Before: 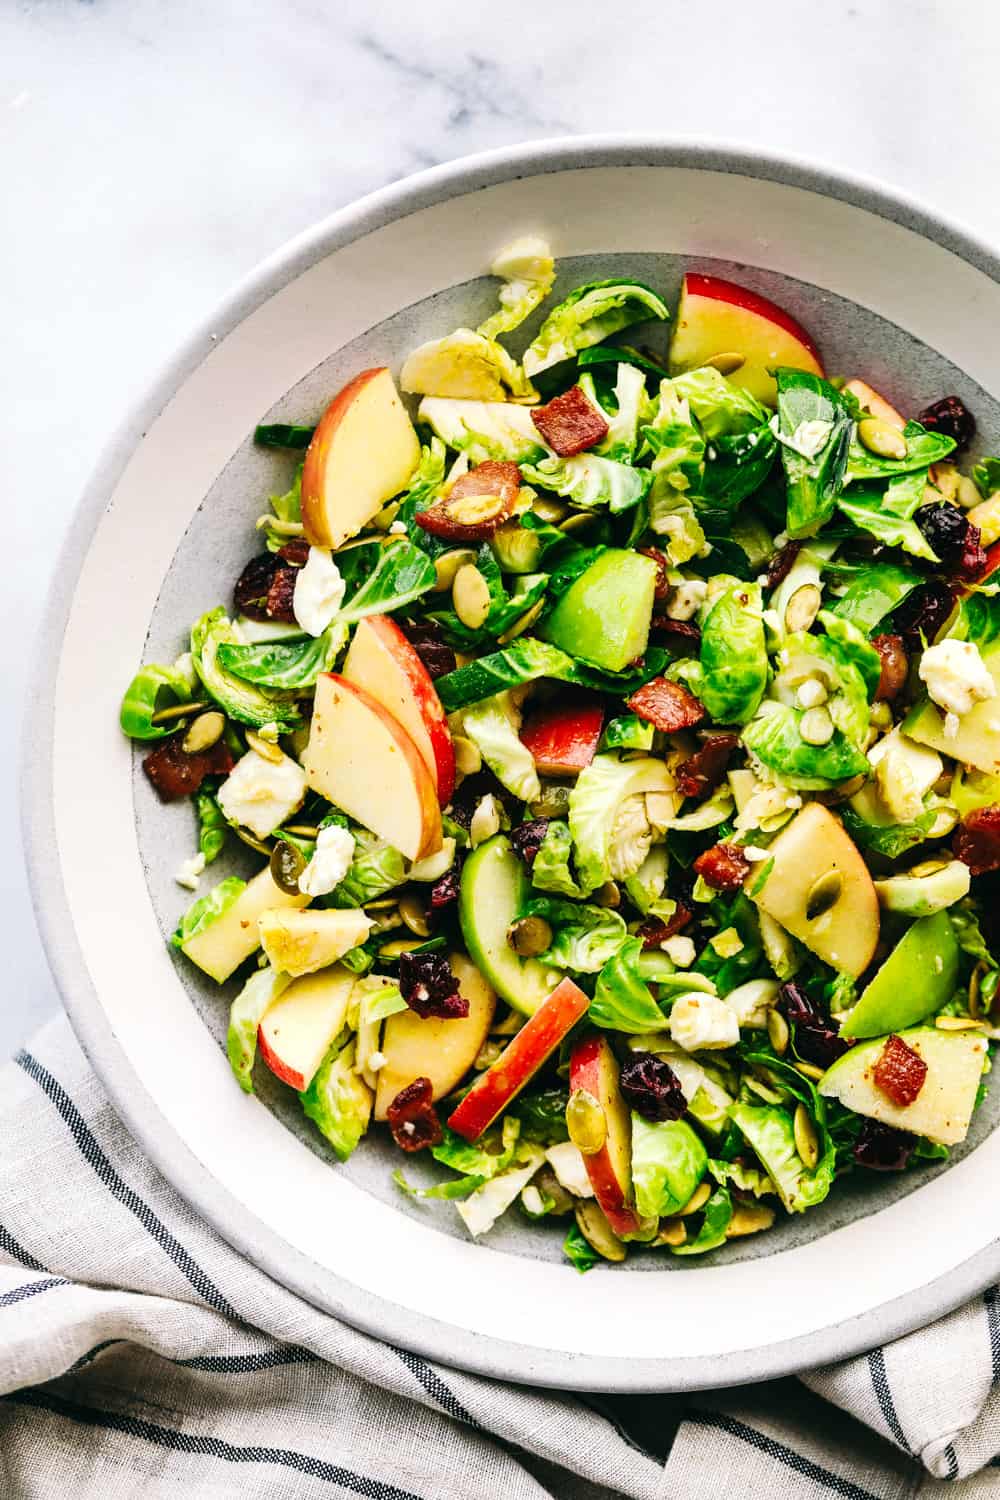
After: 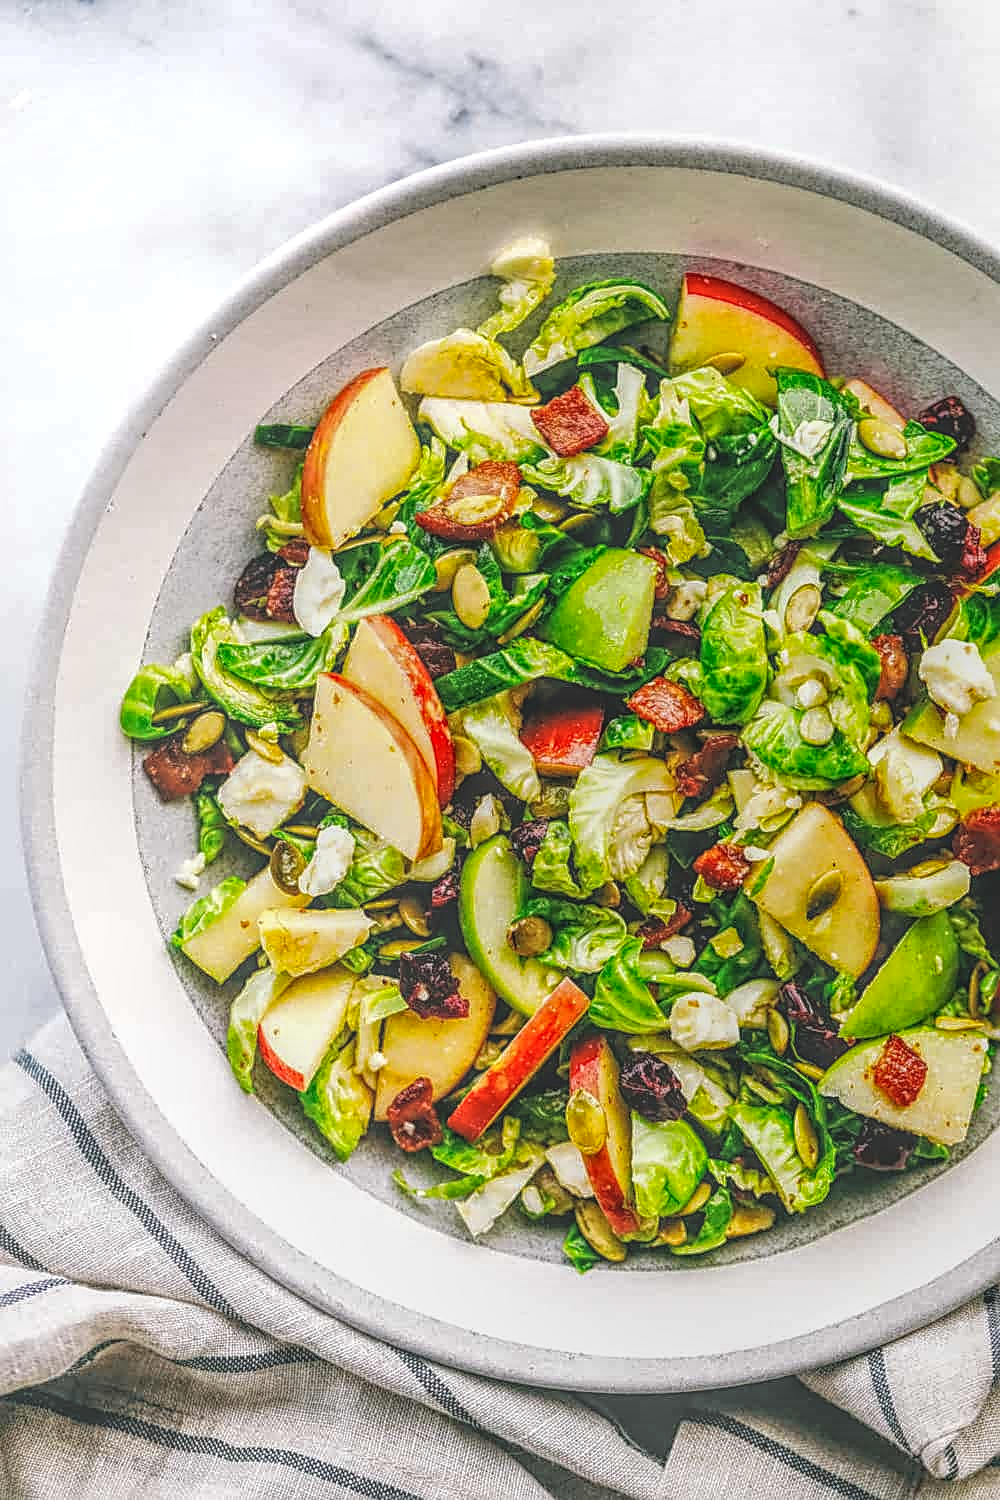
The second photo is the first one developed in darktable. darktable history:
local contrast: highlights 20%, shadows 30%, detail 200%, midtone range 0.2
sharpen: on, module defaults
